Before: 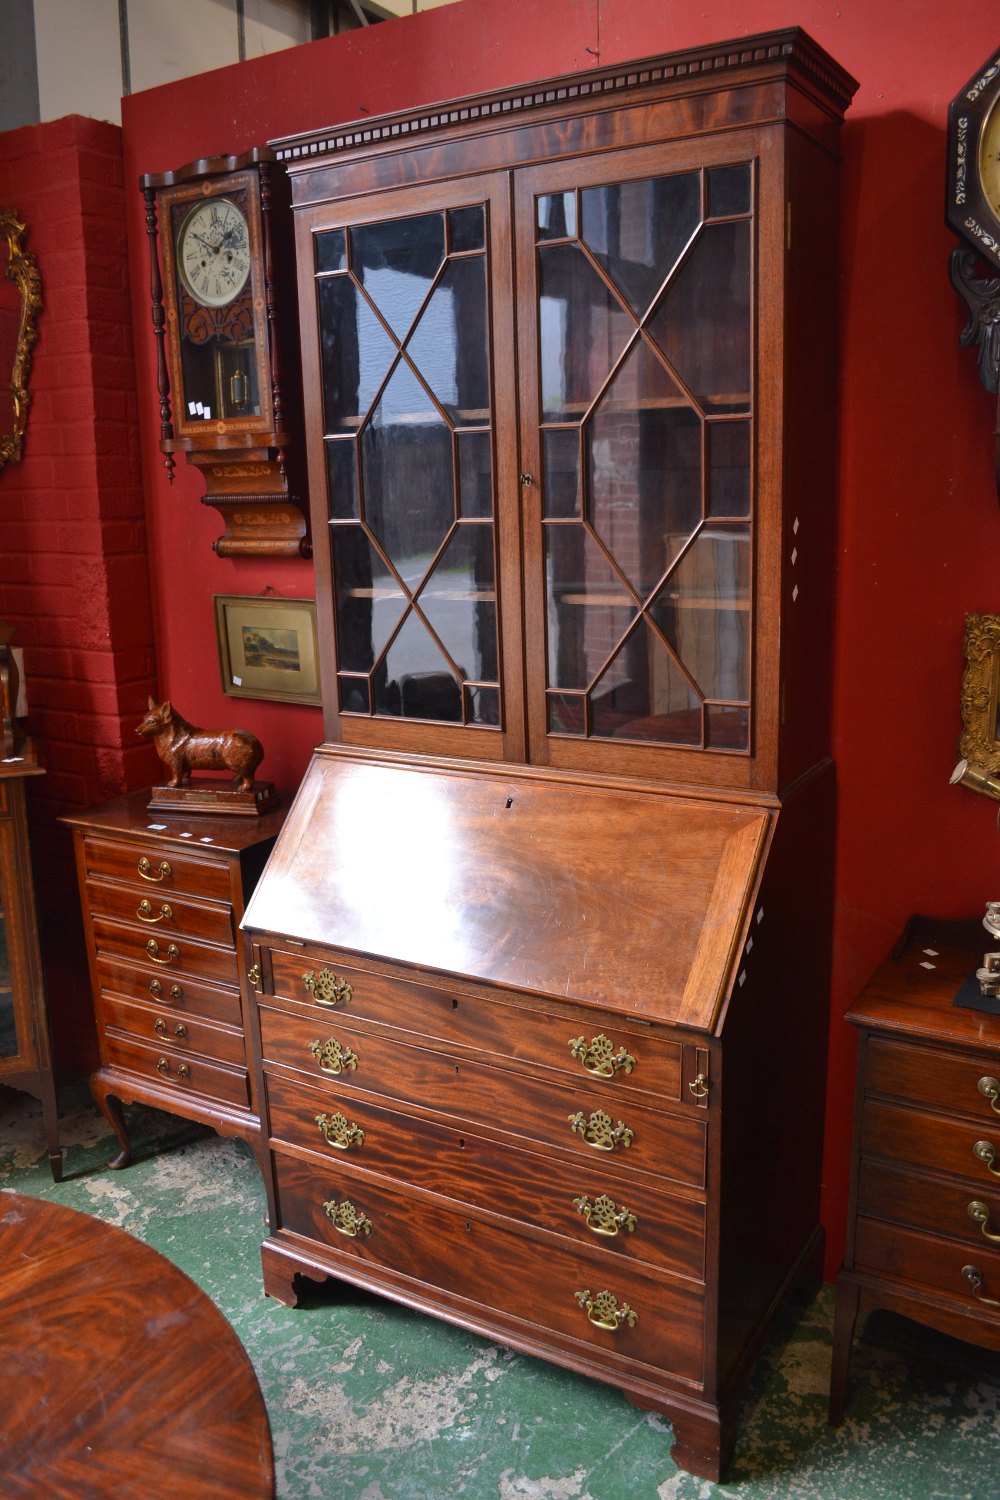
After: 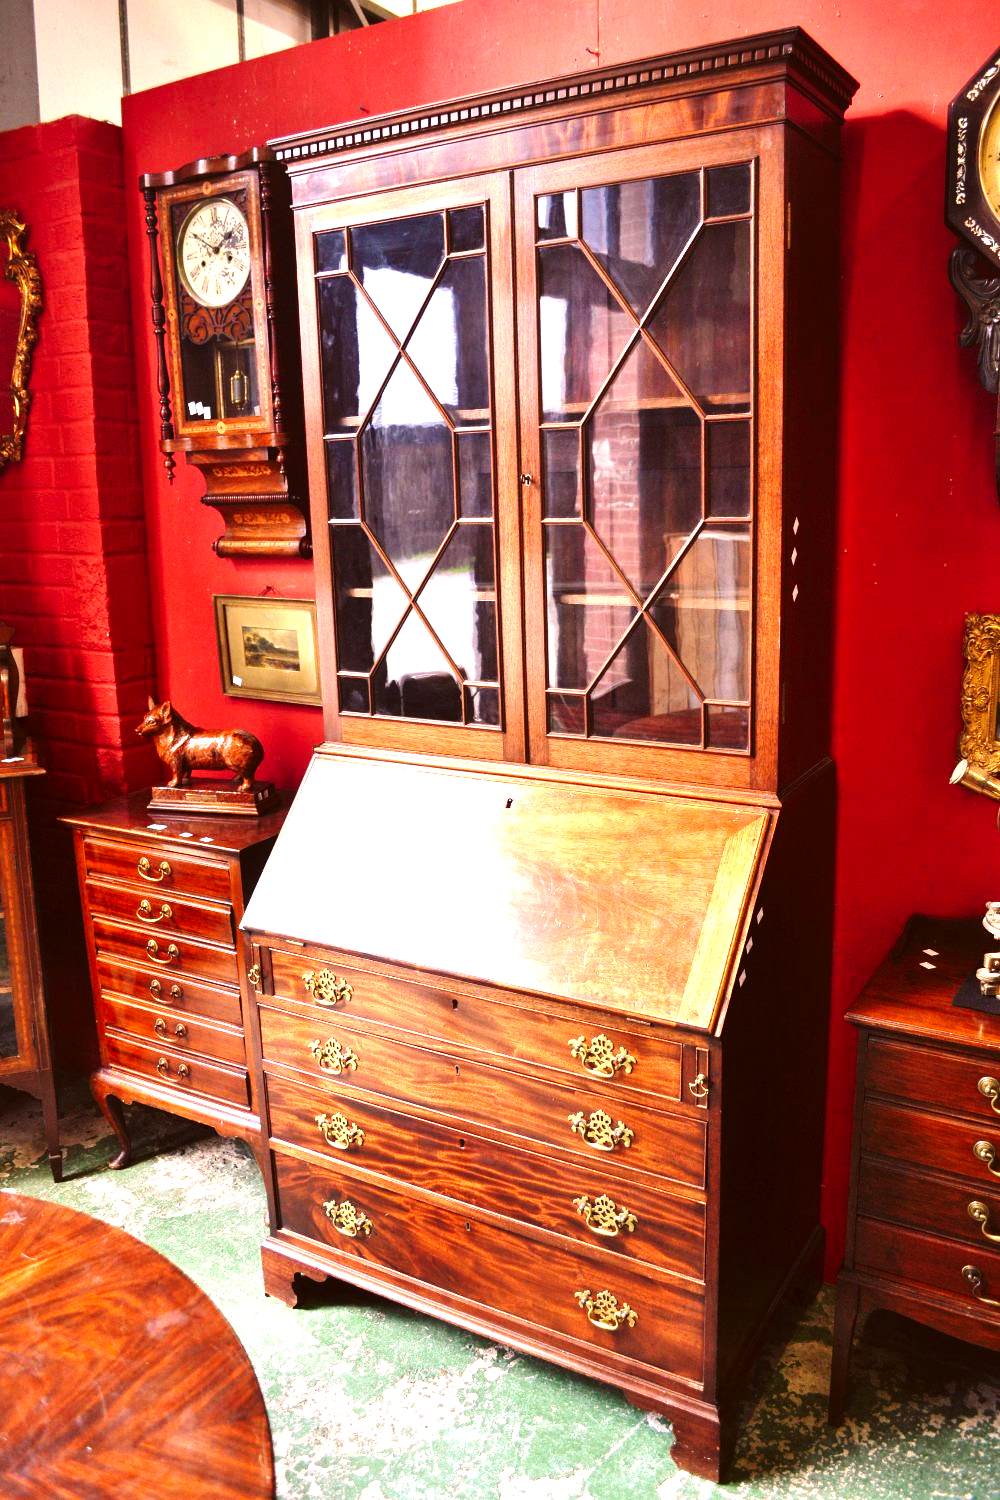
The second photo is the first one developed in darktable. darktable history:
color correction: highlights a* 10.21, highlights b* 9.79, shadows a* 8.61, shadows b* 7.88, saturation 0.8
base curve: curves: ch0 [(0, 0) (0.026, 0.03) (0.109, 0.232) (0.351, 0.748) (0.669, 0.968) (1, 1)], preserve colors none
velvia: on, module defaults
levels: levels [0, 0.394, 0.787]
